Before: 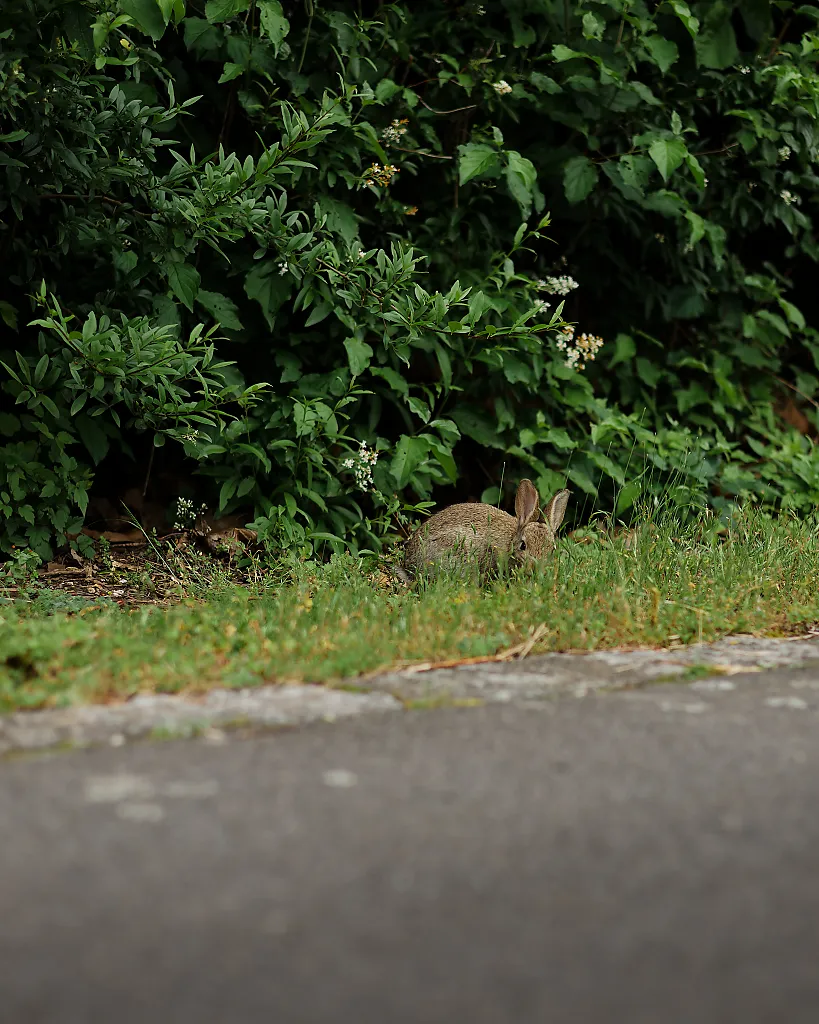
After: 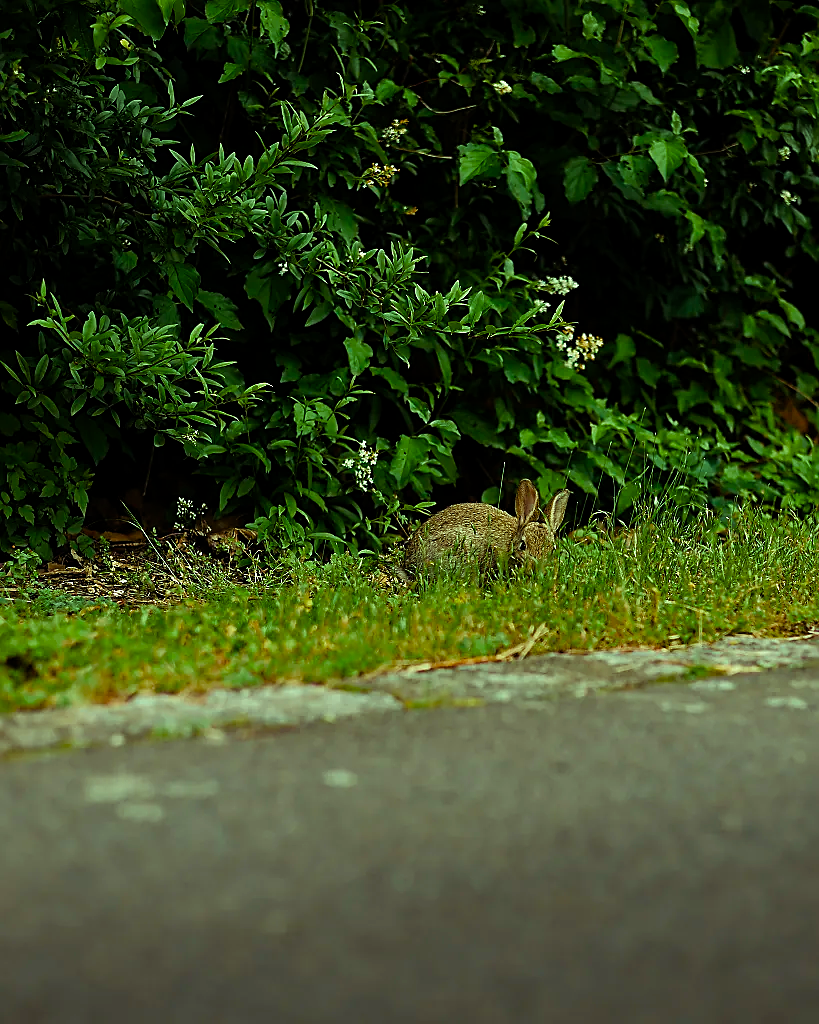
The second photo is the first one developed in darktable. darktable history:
sharpen: on, module defaults
color balance rgb: power › luminance -14.829%, highlights gain › luminance 15.558%, highlights gain › chroma 7.047%, highlights gain › hue 125.19°, perceptual saturation grading › global saturation 27.881%, perceptual saturation grading › highlights -25.157%, perceptual saturation grading › mid-tones 25.127%, perceptual saturation grading › shadows 50.1%
velvia: on, module defaults
tone equalizer: edges refinement/feathering 500, mask exposure compensation -1.57 EV, preserve details no
